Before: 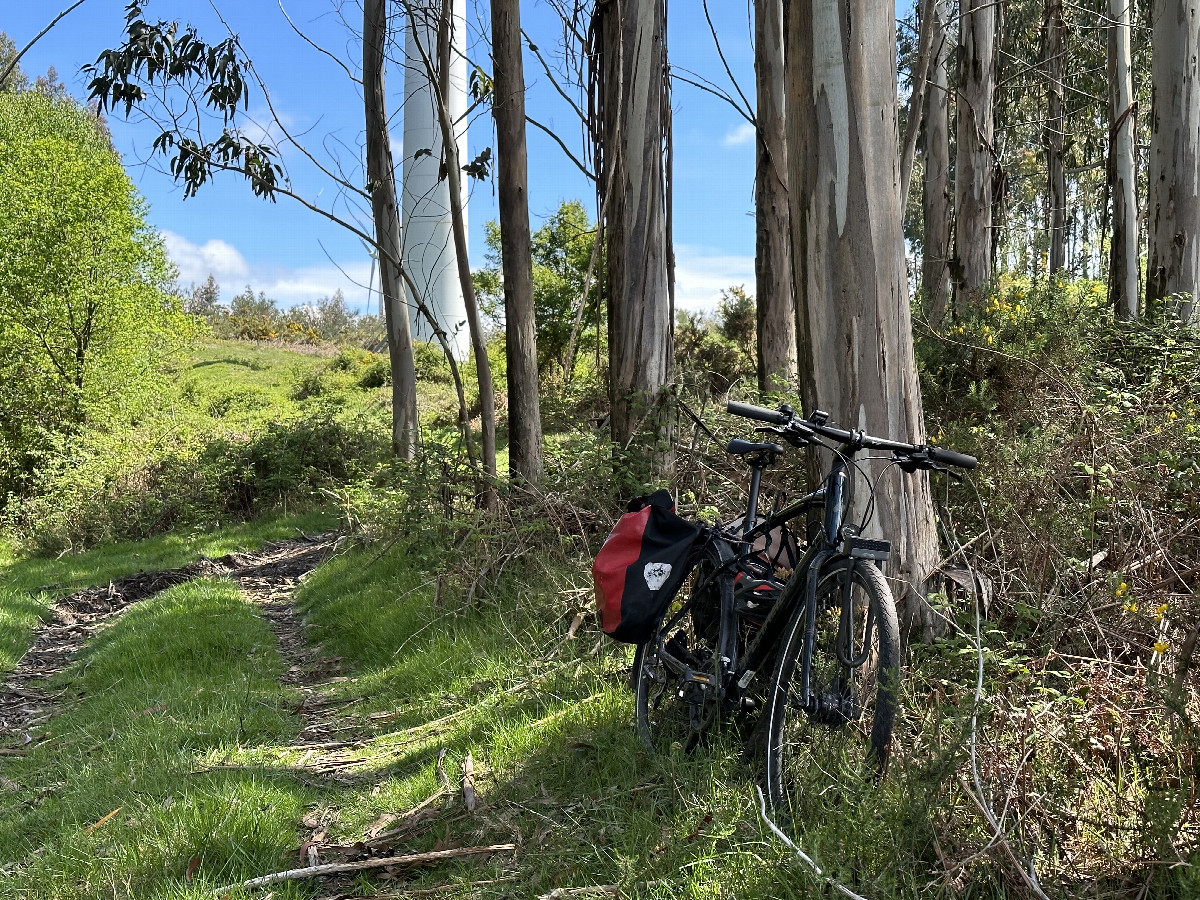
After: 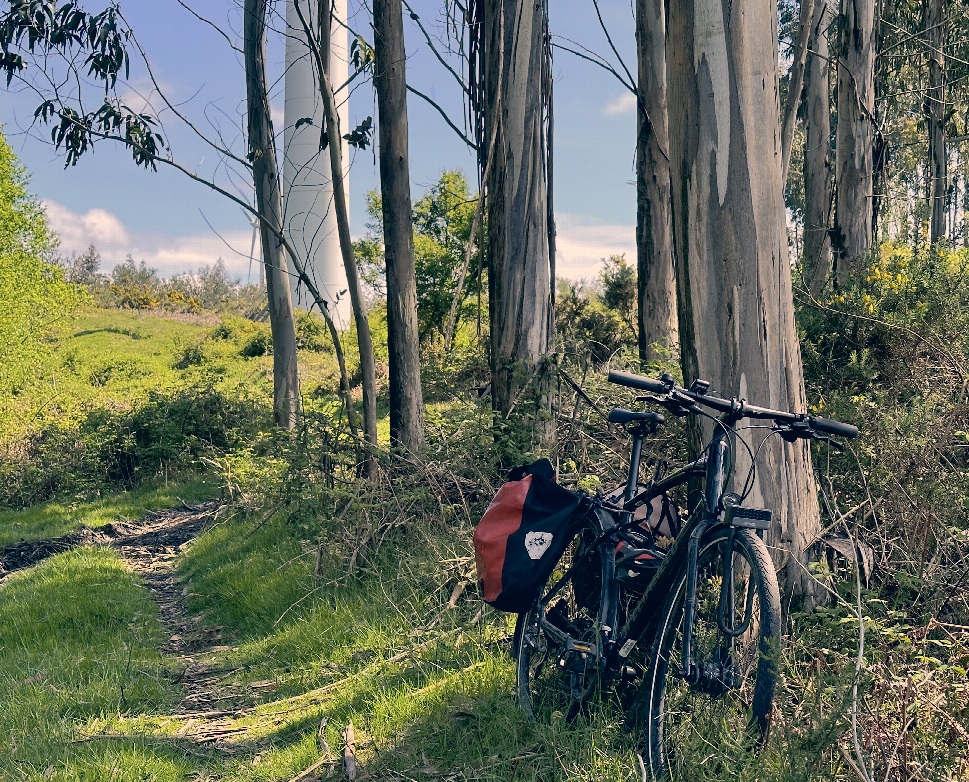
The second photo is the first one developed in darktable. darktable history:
crop: left 9.995%, top 3.542%, right 9.192%, bottom 9.543%
shadows and highlights: on, module defaults
color correction: highlights a* 10.29, highlights b* 14.16, shadows a* -10, shadows b* -14.89
tone curve: curves: ch0 [(0, 0) (0.052, 0.018) (0.236, 0.207) (0.41, 0.417) (0.485, 0.518) (0.54, 0.584) (0.625, 0.666) (0.845, 0.828) (0.994, 0.964)]; ch1 [(0, 0) (0.136, 0.146) (0.317, 0.34) (0.382, 0.408) (0.434, 0.441) (0.472, 0.479) (0.498, 0.501) (0.557, 0.558) (0.616, 0.59) (0.739, 0.7) (1, 1)]; ch2 [(0, 0) (0.352, 0.403) (0.447, 0.466) (0.482, 0.482) (0.528, 0.526) (0.586, 0.577) (0.618, 0.621) (0.785, 0.747) (1, 1)], color space Lab, independent channels, preserve colors none
